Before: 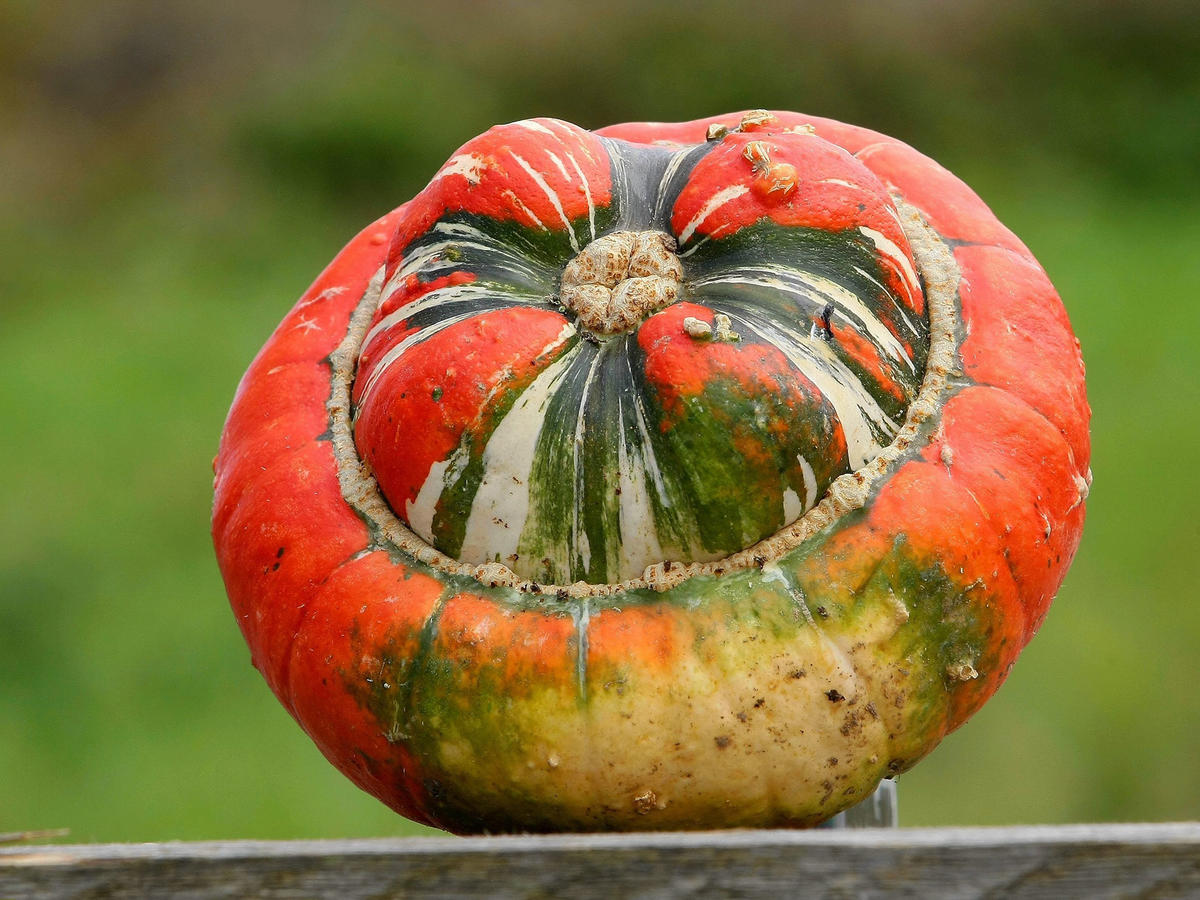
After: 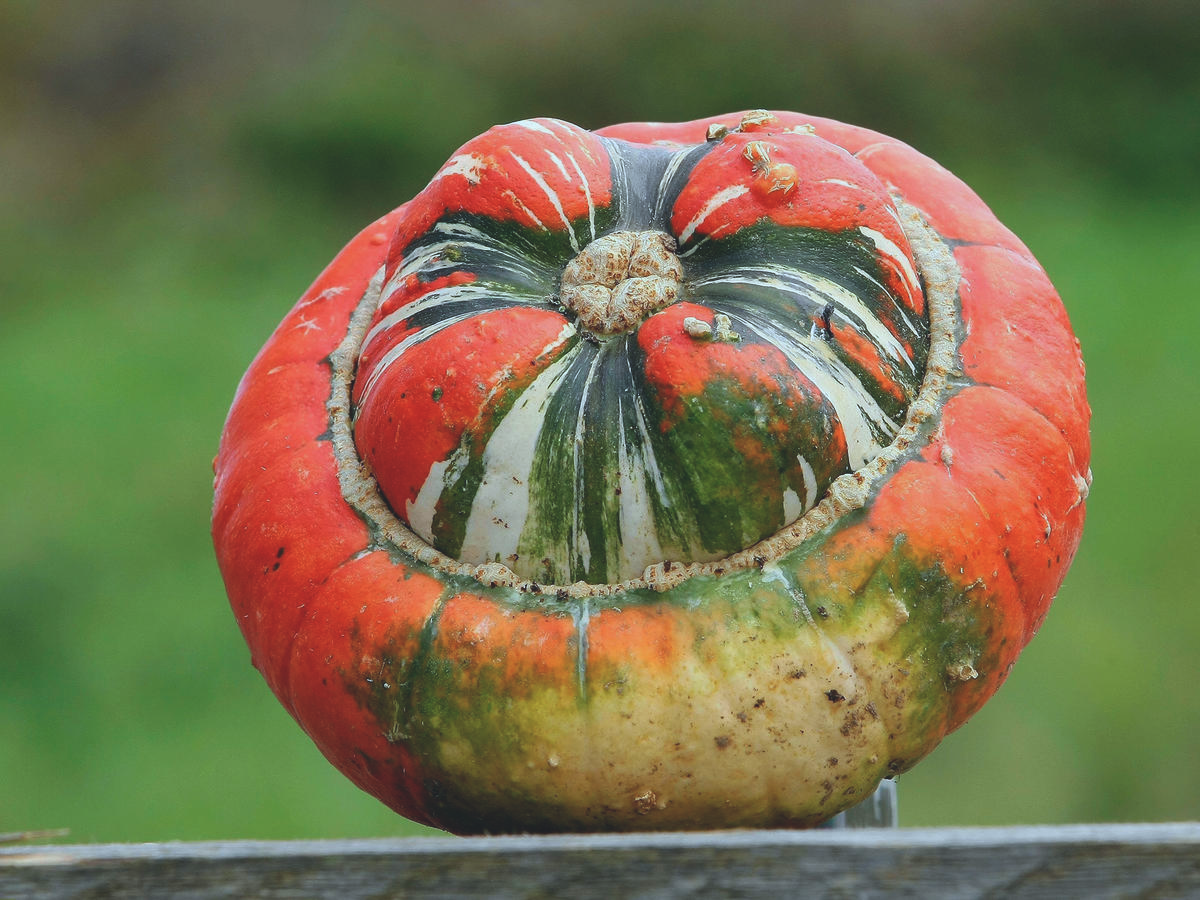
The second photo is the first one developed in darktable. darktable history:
color calibration: illuminant F (fluorescent), F source F9 (Cool White Deluxe 4150 K) – high CRI, x 0.375, y 0.373, temperature 4159 K
exposure: black level correction -0.015, exposure -0.132 EV, compensate highlight preservation false
